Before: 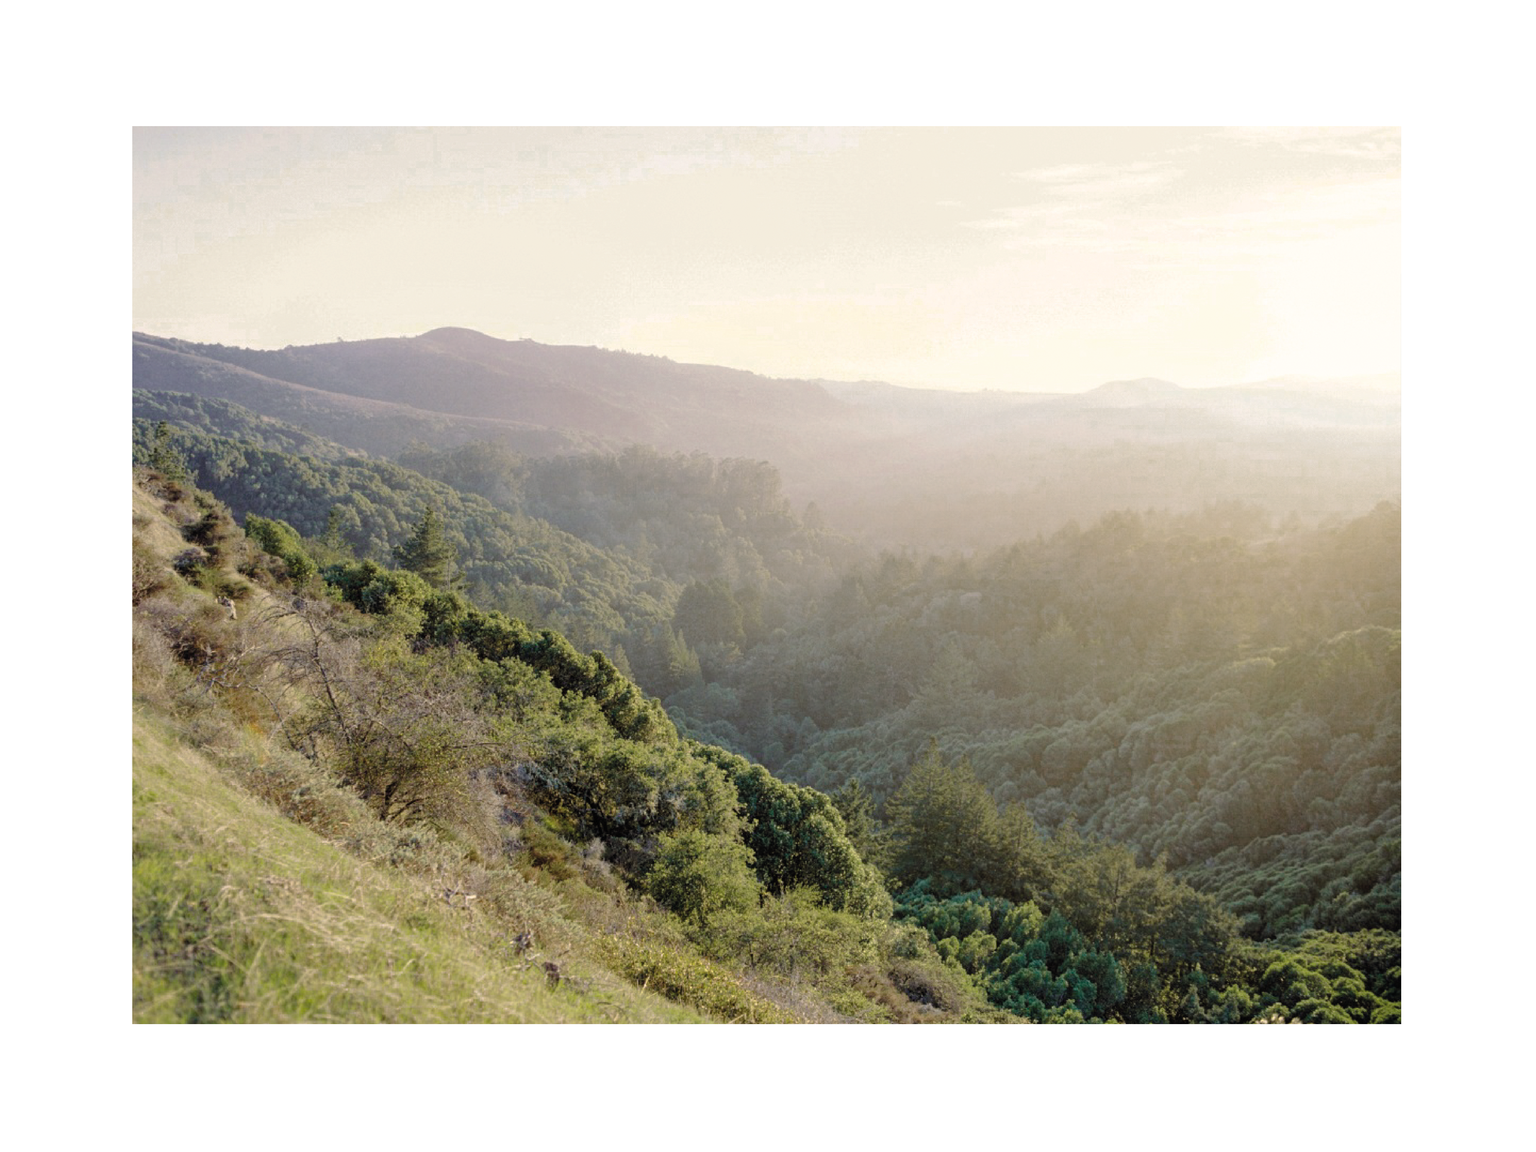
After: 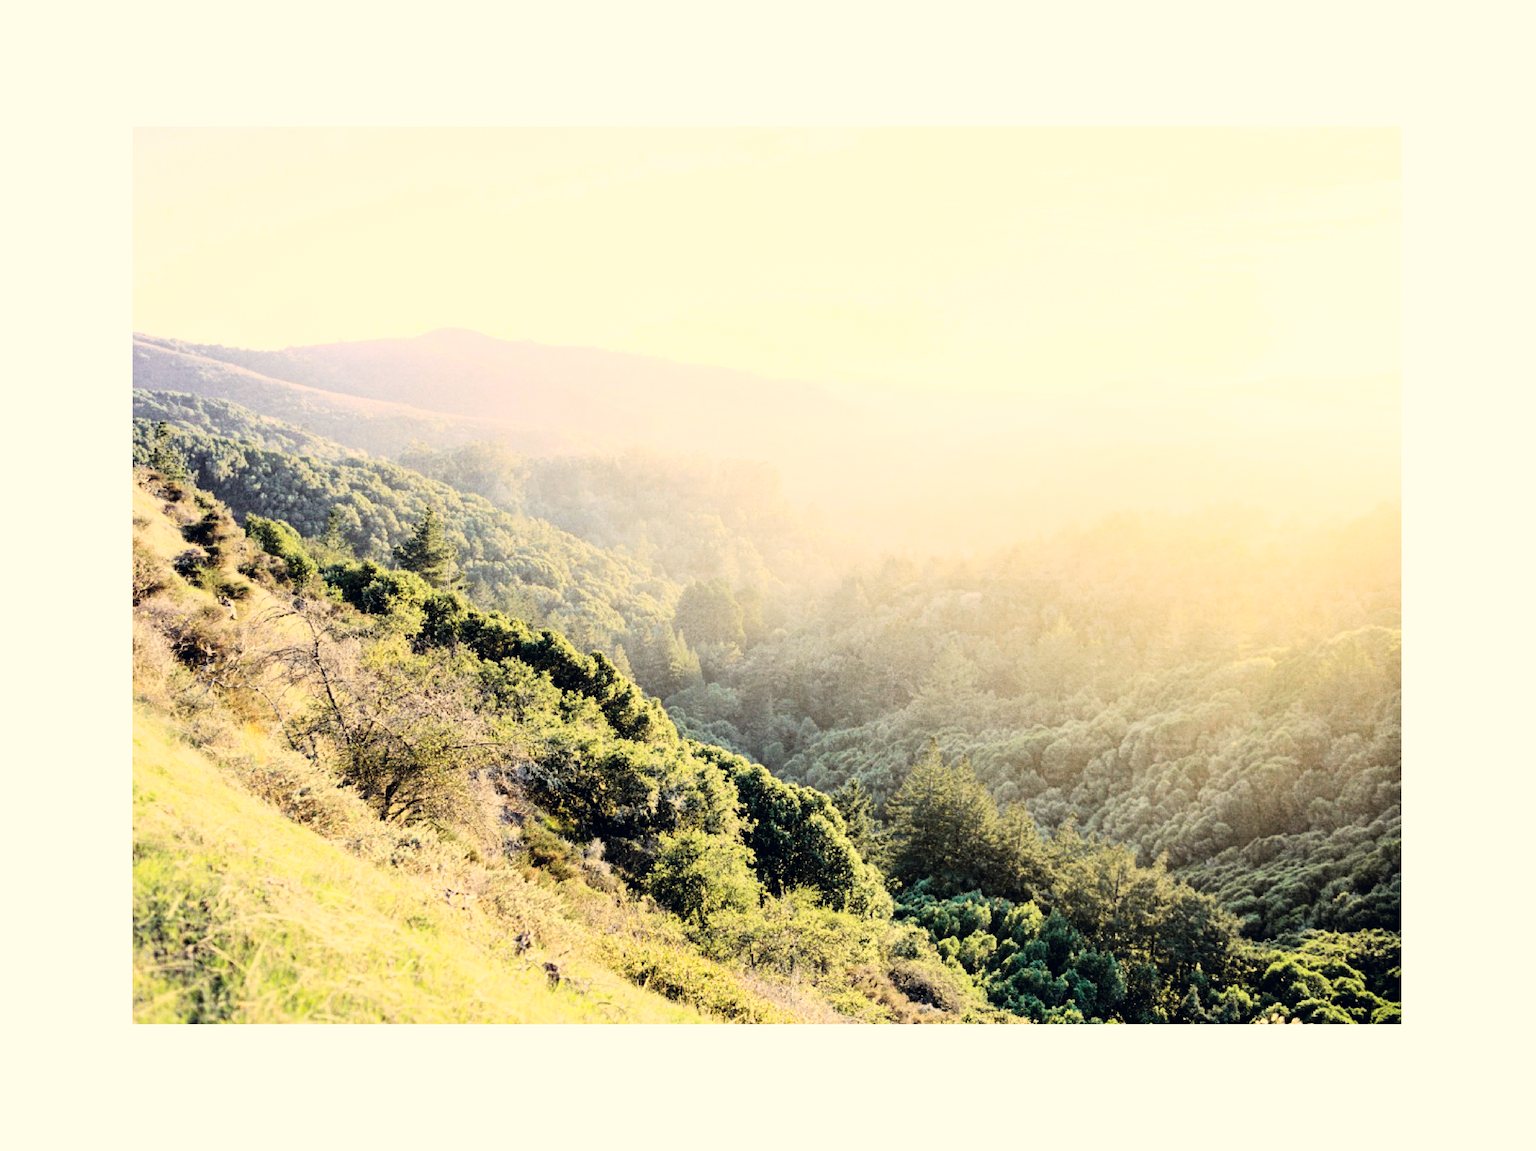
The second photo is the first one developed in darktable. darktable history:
color correction: highlights a* 0.207, highlights b* 2.7, shadows a* -0.874, shadows b* -4.78
white balance: red 1.045, blue 0.932
rgb curve: curves: ch0 [(0, 0) (0.21, 0.15) (0.24, 0.21) (0.5, 0.75) (0.75, 0.96) (0.89, 0.99) (1, 1)]; ch1 [(0, 0.02) (0.21, 0.13) (0.25, 0.2) (0.5, 0.67) (0.75, 0.9) (0.89, 0.97) (1, 1)]; ch2 [(0, 0.02) (0.21, 0.13) (0.25, 0.2) (0.5, 0.67) (0.75, 0.9) (0.89, 0.97) (1, 1)], compensate middle gray true
